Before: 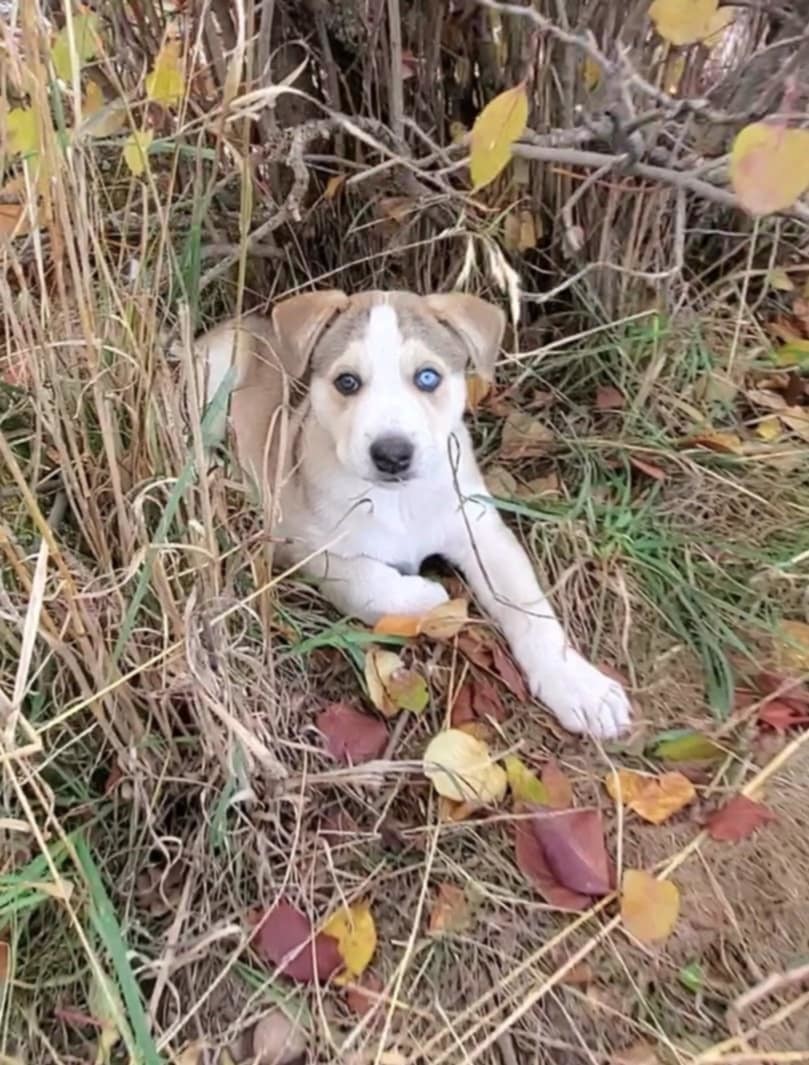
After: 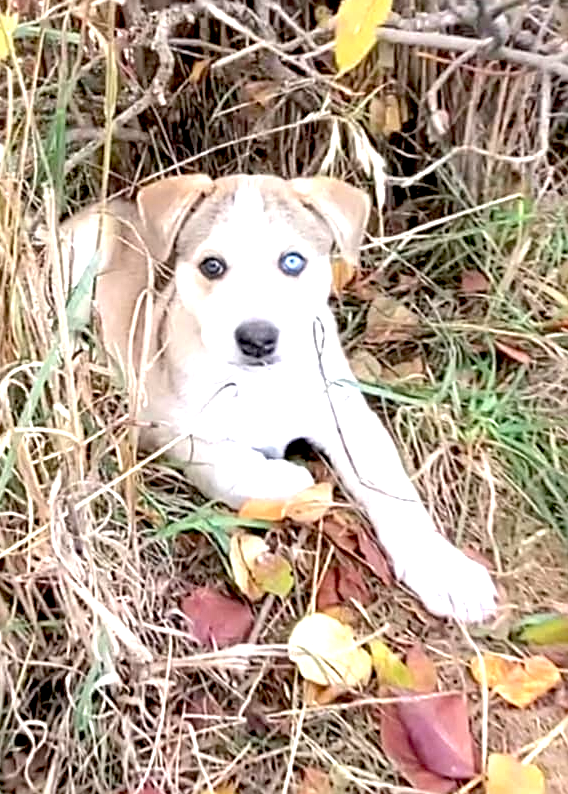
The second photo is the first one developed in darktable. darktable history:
exposure: black level correction 0.01, exposure 1 EV, compensate highlight preservation false
sharpen: on, module defaults
crop and rotate: left 16.746%, top 10.938%, right 13.031%, bottom 14.448%
